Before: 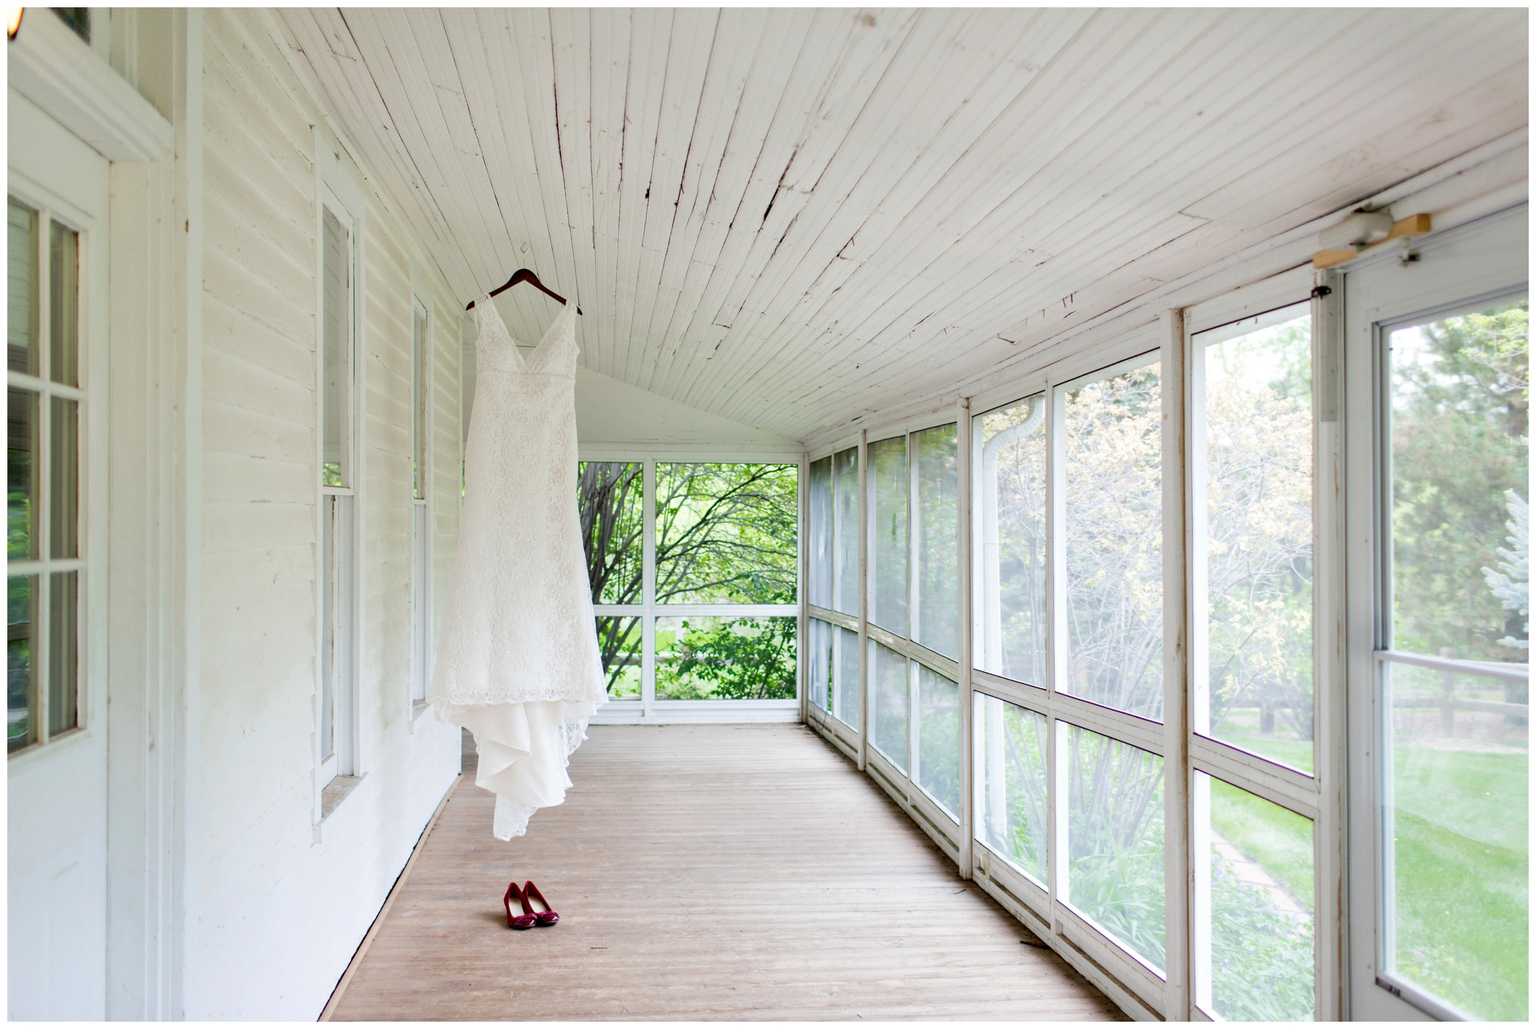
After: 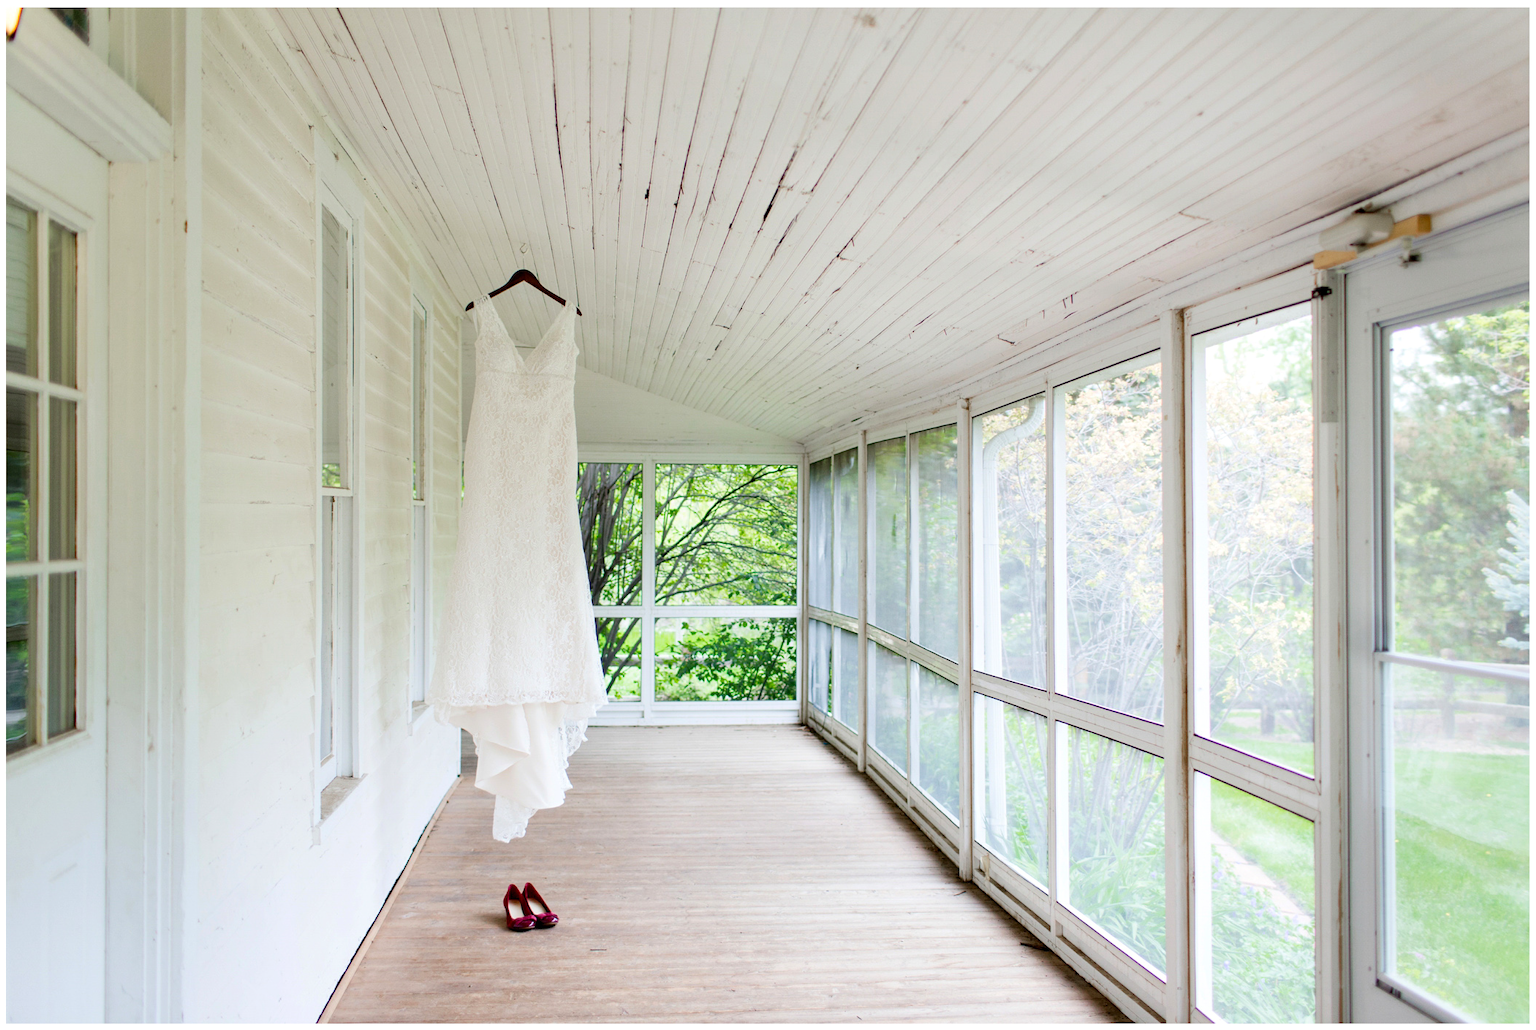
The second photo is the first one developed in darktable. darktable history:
contrast brightness saturation: contrast 0.105, brightness 0.04, saturation 0.094
crop and rotate: left 0.127%, bottom 0.011%
tone equalizer: -8 EV -1.87 EV, -7 EV -1.19 EV, -6 EV -1.64 EV
